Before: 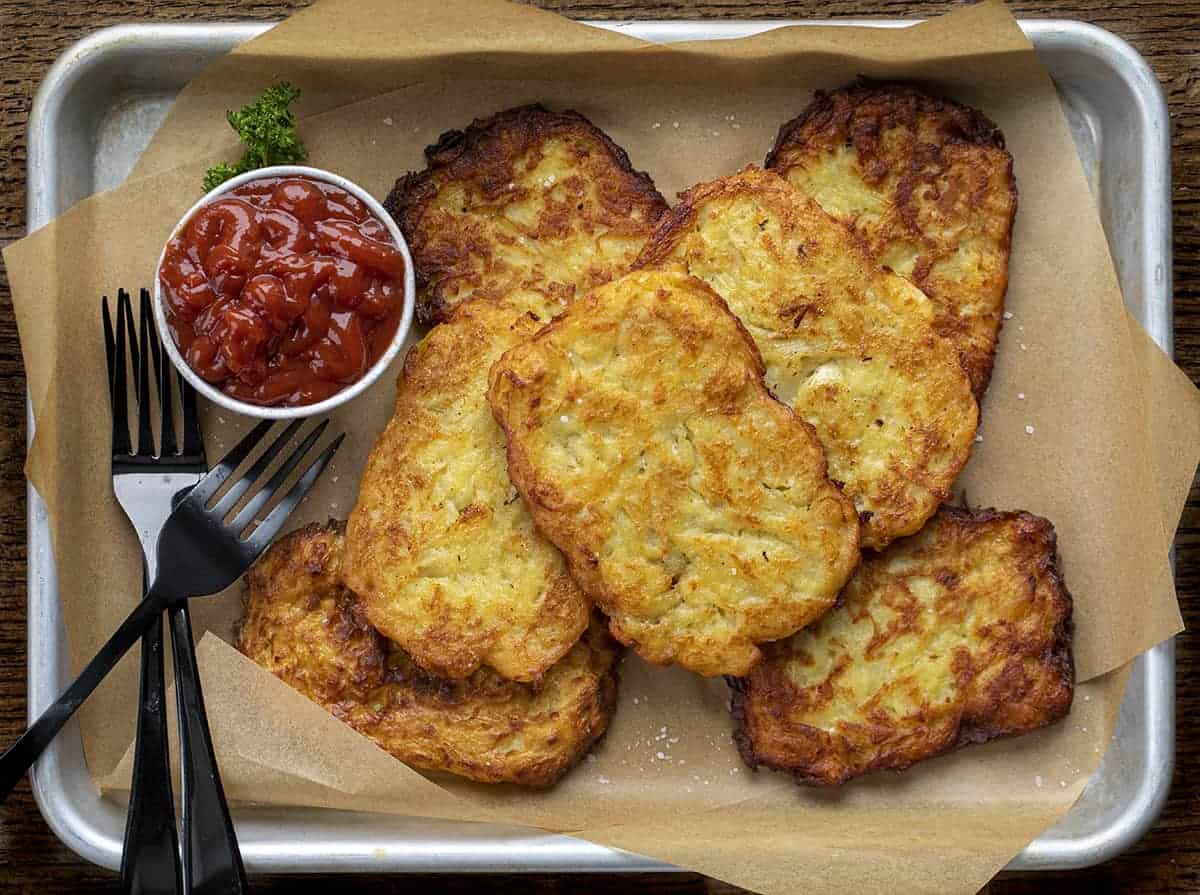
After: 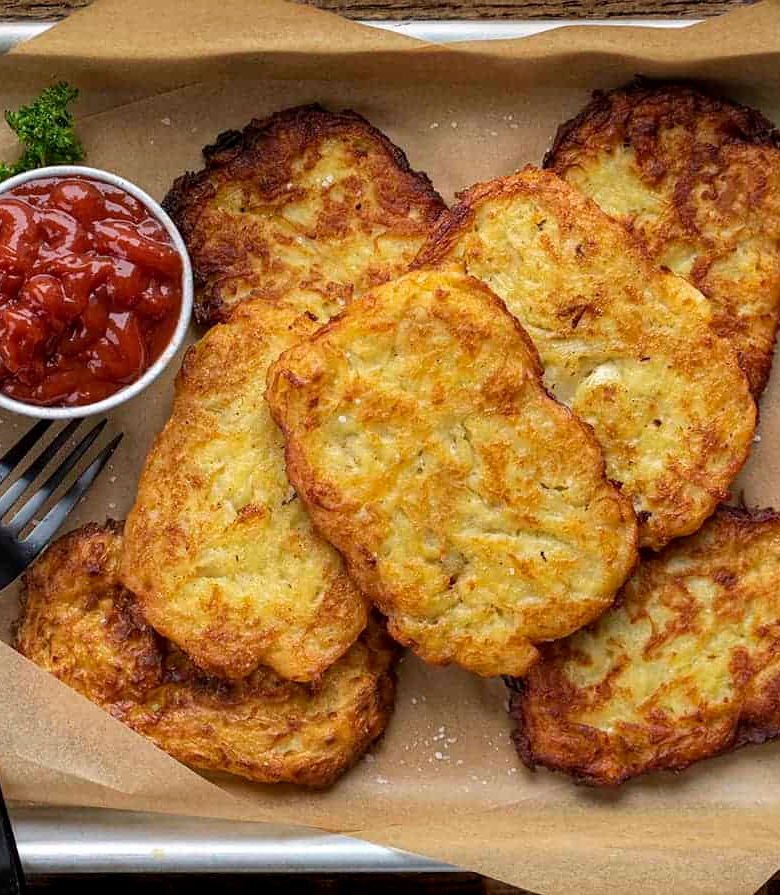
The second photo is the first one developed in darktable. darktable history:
crop and rotate: left 18.539%, right 16.391%
